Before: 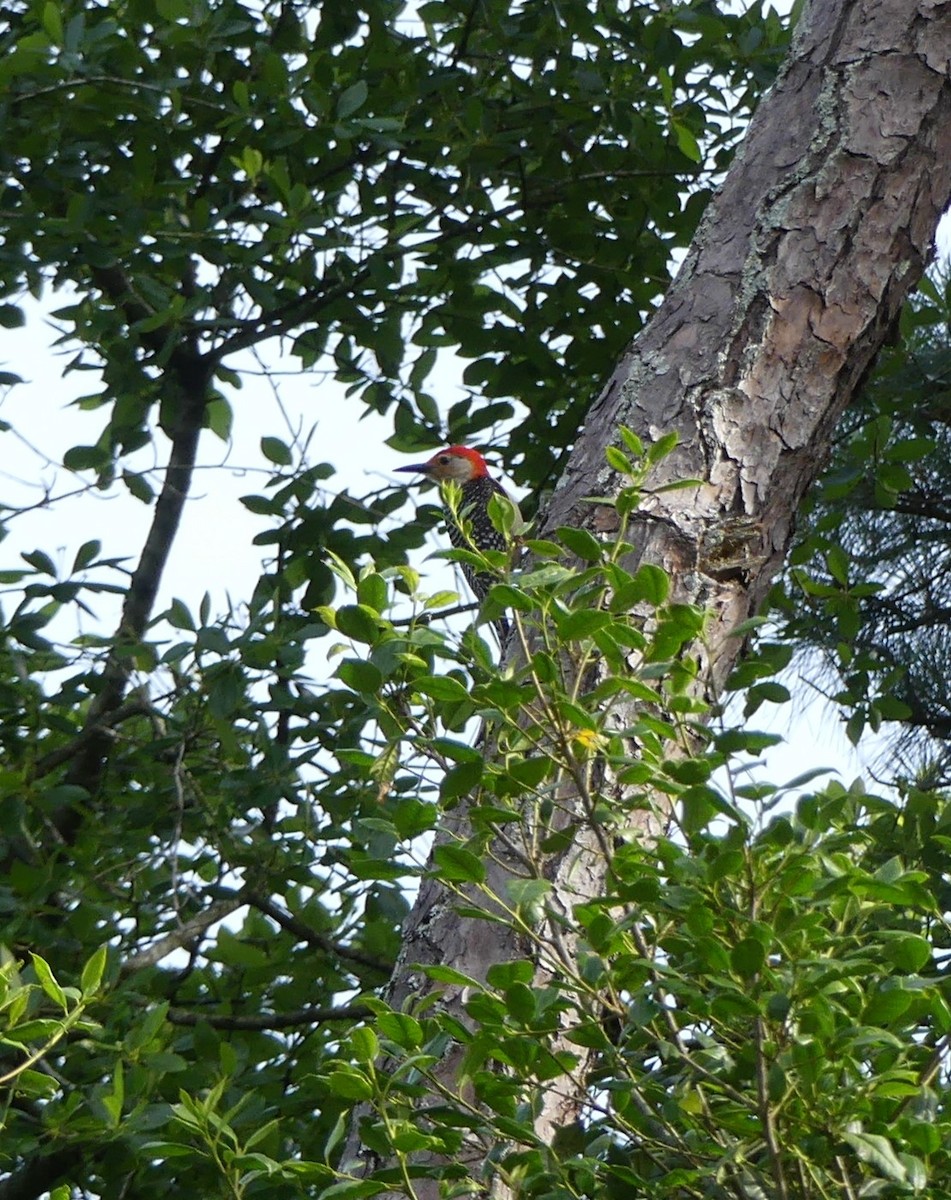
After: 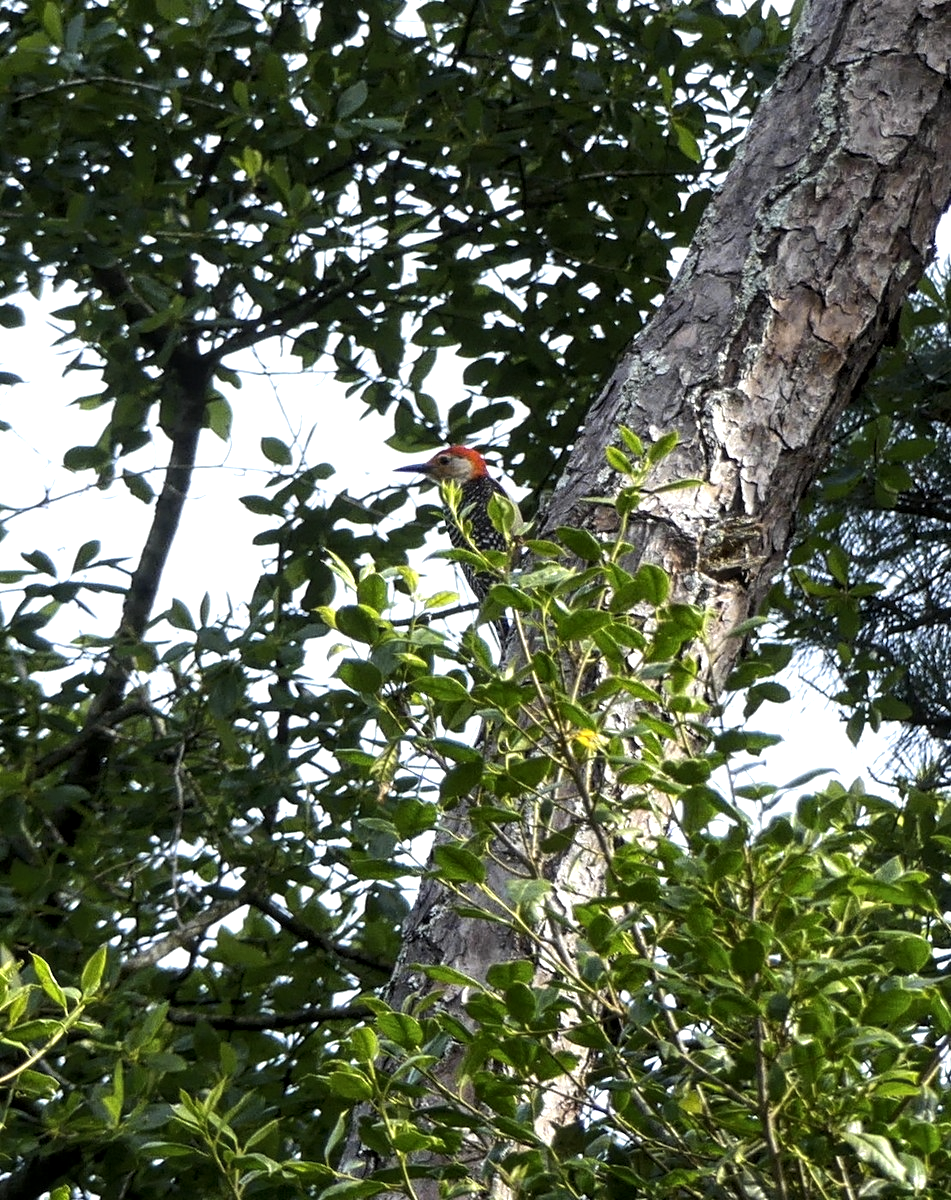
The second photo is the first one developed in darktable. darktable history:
color contrast: green-magenta contrast 0.81
local contrast: highlights 99%, shadows 86%, detail 160%, midtone range 0.2
tone equalizer: -8 EV -0.75 EV, -7 EV -0.7 EV, -6 EV -0.6 EV, -5 EV -0.4 EV, -3 EV 0.4 EV, -2 EV 0.6 EV, -1 EV 0.7 EV, +0 EV 0.75 EV, edges refinement/feathering 500, mask exposure compensation -1.57 EV, preserve details no
